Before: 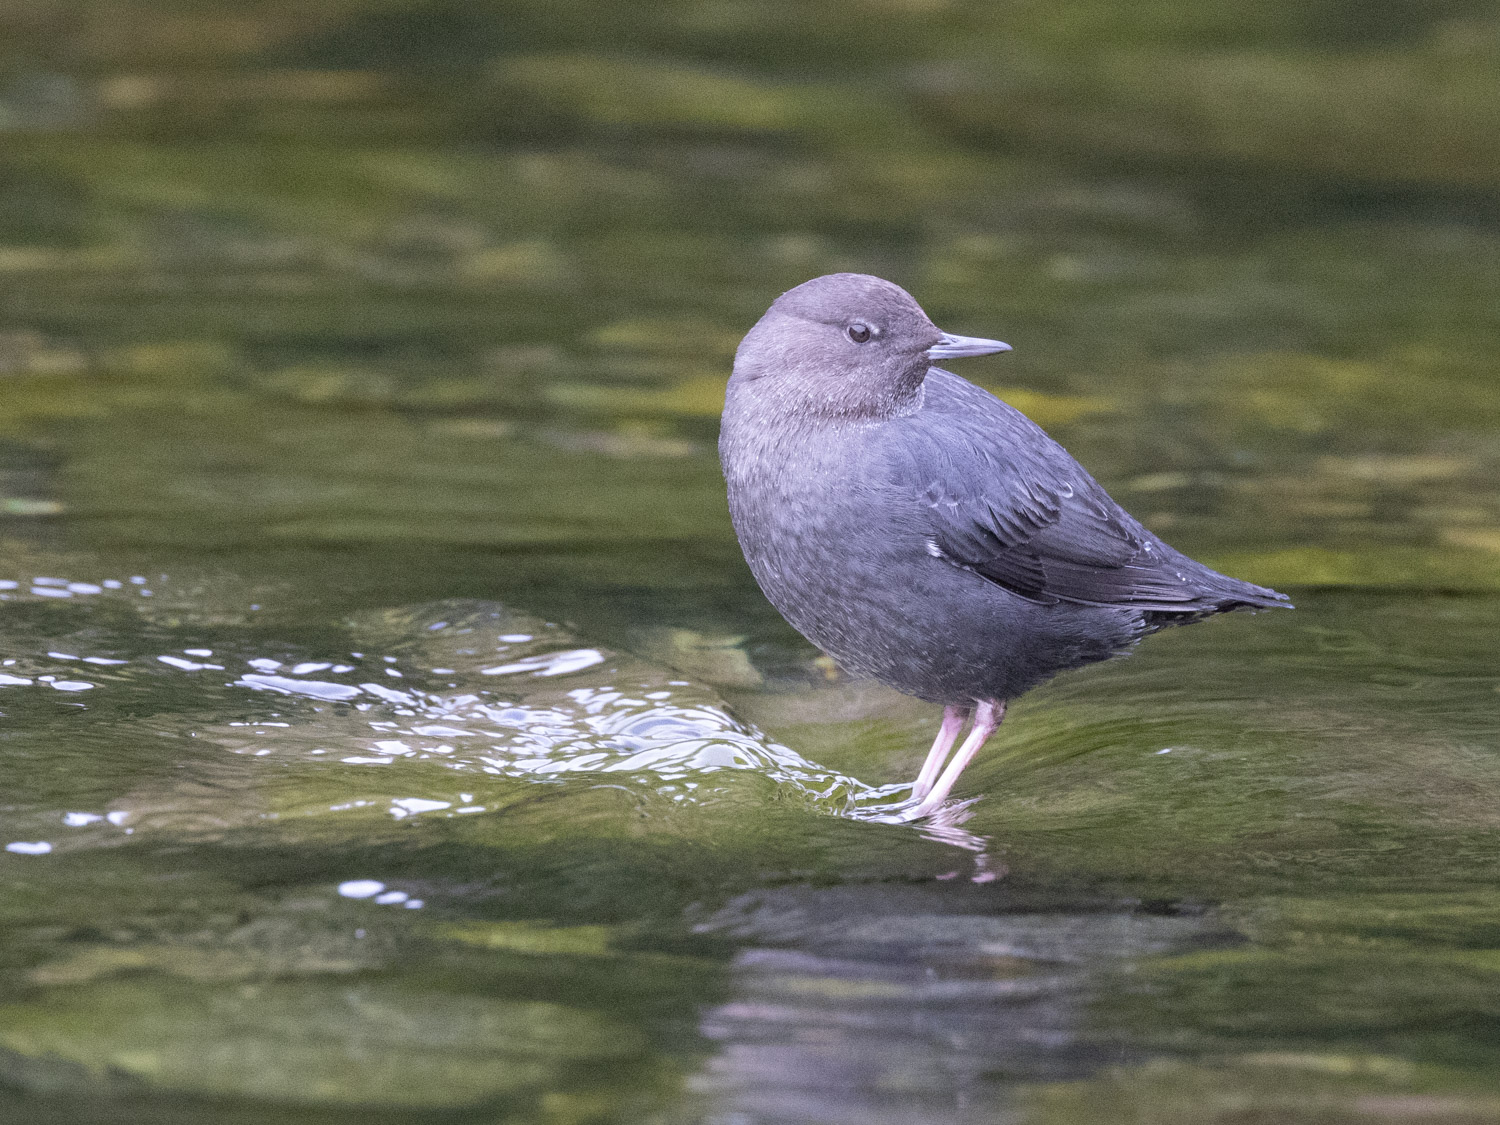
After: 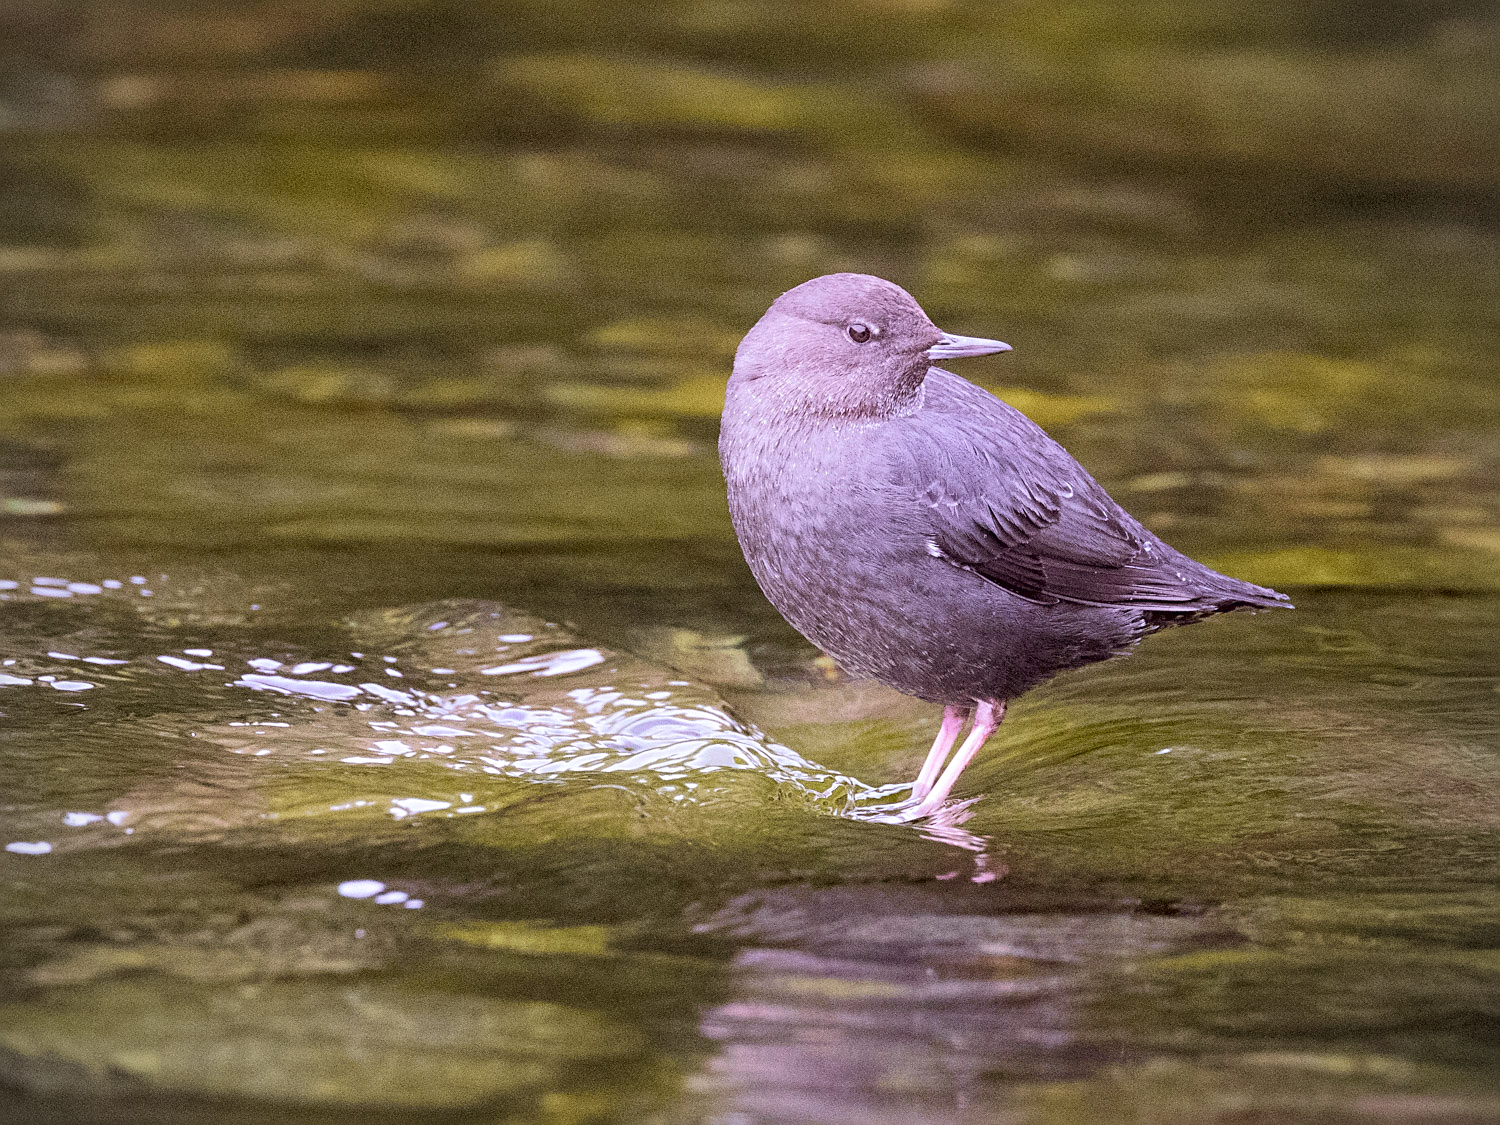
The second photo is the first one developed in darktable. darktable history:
sharpen: on, module defaults
rgb levels: mode RGB, independent channels, levels [[0, 0.5, 1], [0, 0.521, 1], [0, 0.536, 1]]
shadows and highlights: shadows 25, highlights -25
tone curve: curves: ch0 [(0, 0.013) (0.054, 0.018) (0.205, 0.191) (0.289, 0.292) (0.39, 0.424) (0.493, 0.551) (0.666, 0.743) (0.795, 0.841) (1, 0.998)]; ch1 [(0, 0) (0.385, 0.343) (0.439, 0.415) (0.494, 0.495) (0.501, 0.501) (0.51, 0.509) (0.54, 0.552) (0.586, 0.614) (0.66, 0.706) (0.783, 0.804) (1, 1)]; ch2 [(0, 0) (0.32, 0.281) (0.403, 0.399) (0.441, 0.428) (0.47, 0.469) (0.498, 0.496) (0.524, 0.538) (0.566, 0.579) (0.633, 0.665) (0.7, 0.711) (1, 1)], color space Lab, independent channels, preserve colors none
vignetting: fall-off radius 60.92%
